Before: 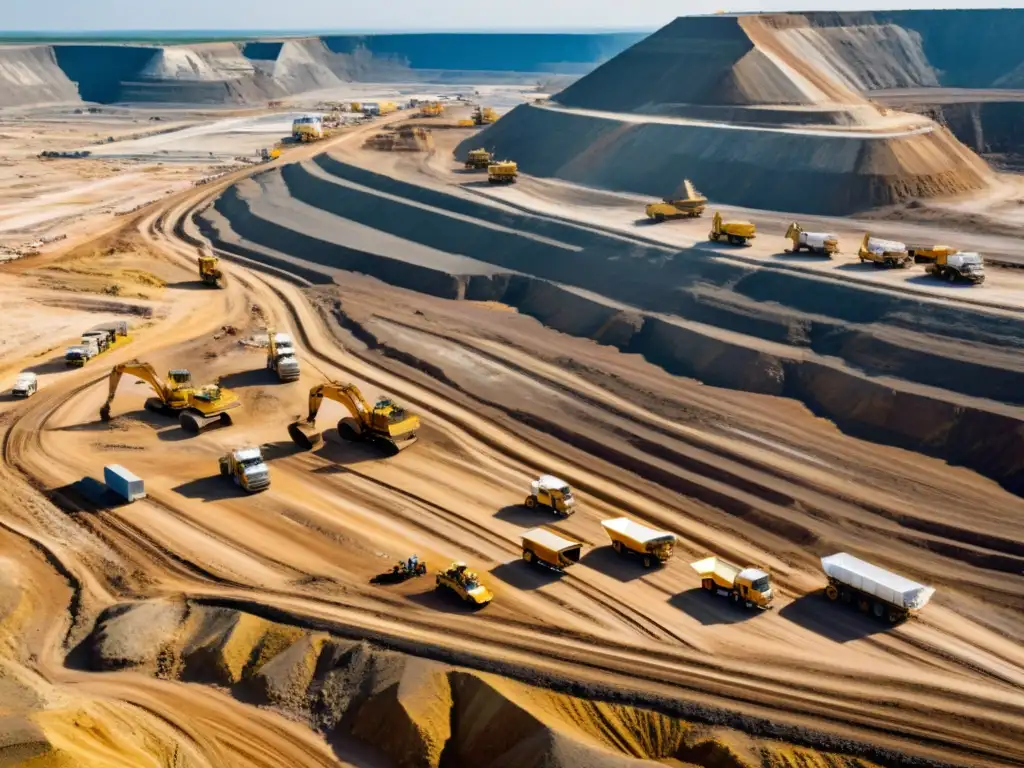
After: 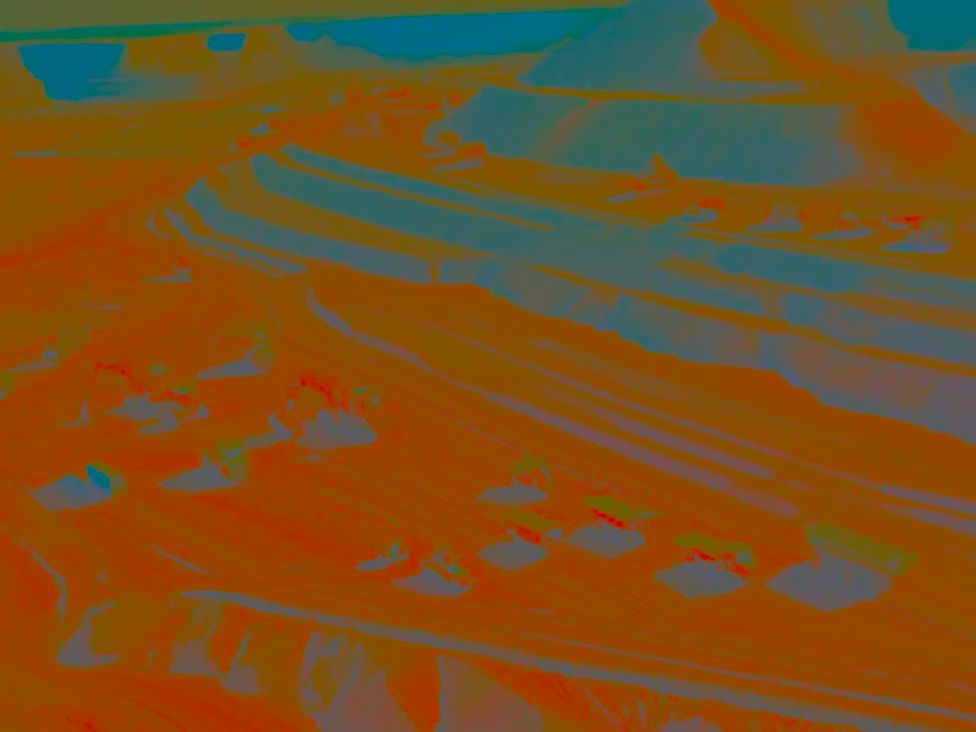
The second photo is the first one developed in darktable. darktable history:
rotate and perspective: rotation -2.12°, lens shift (vertical) 0.009, lens shift (horizontal) -0.008, automatic cropping original format, crop left 0.036, crop right 0.964, crop top 0.05, crop bottom 0.959
white balance: red 1.08, blue 0.791
contrast brightness saturation: contrast -0.99, brightness -0.17, saturation 0.75
